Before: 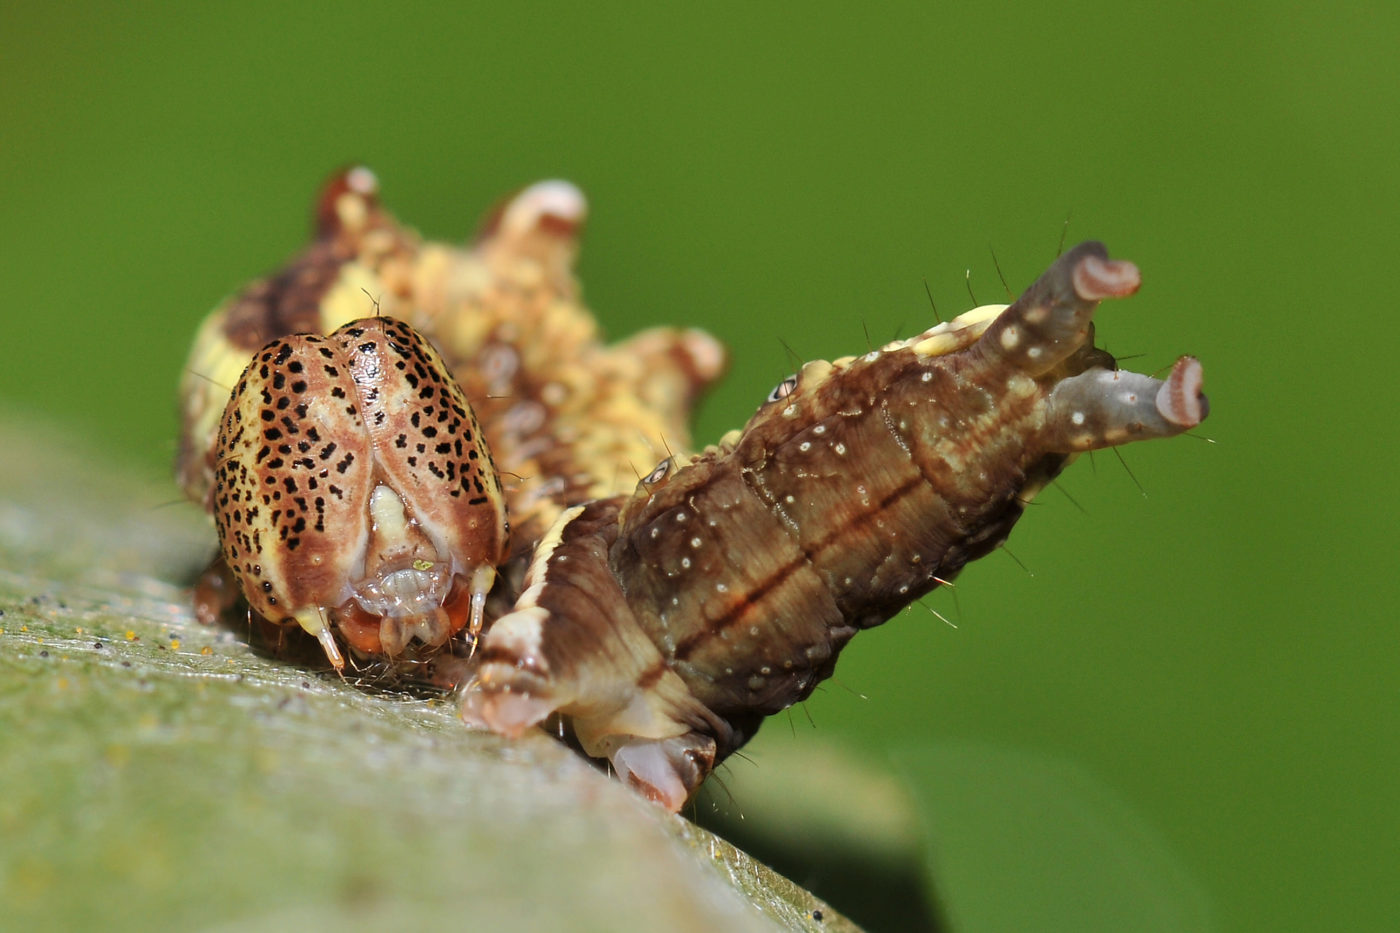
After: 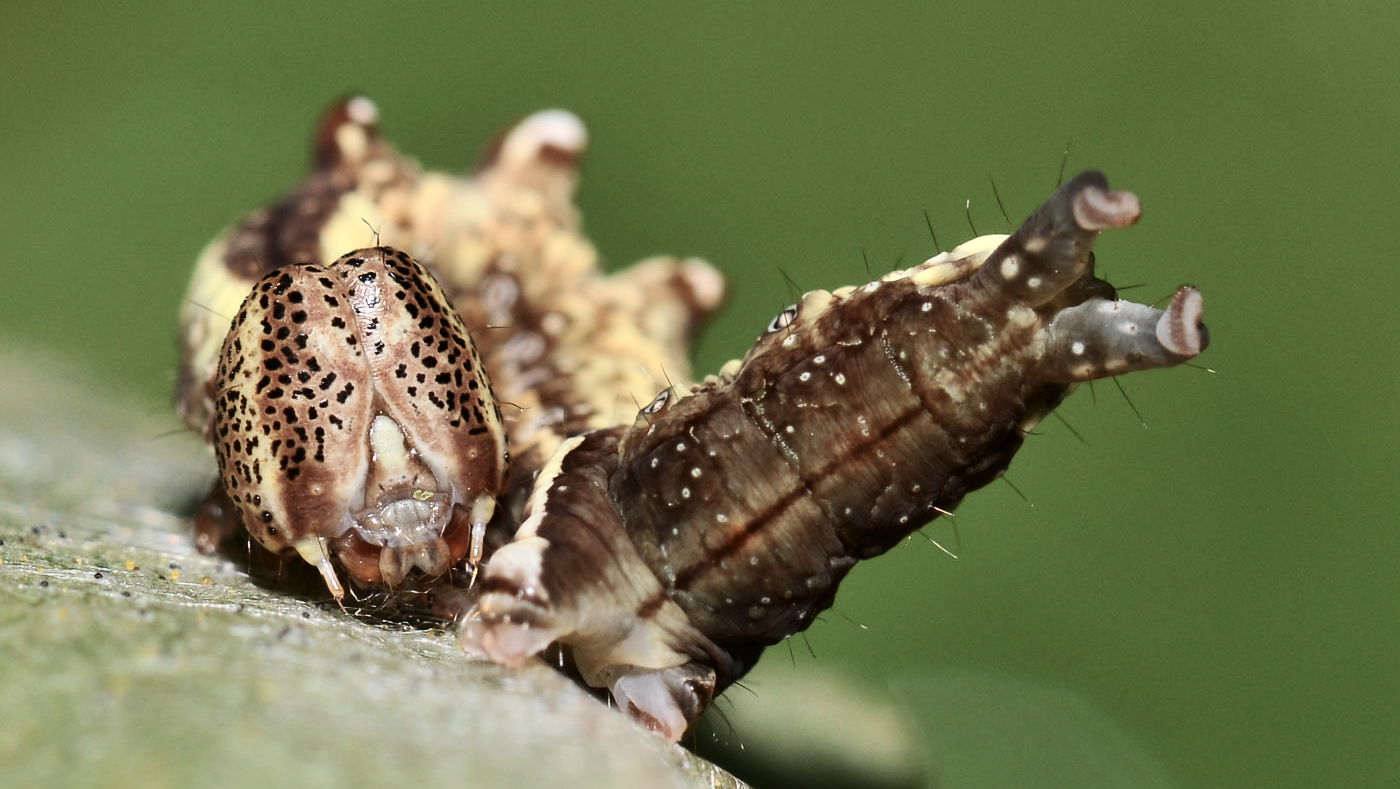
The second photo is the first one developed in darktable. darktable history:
crop: top 7.59%, bottom 7.77%
contrast brightness saturation: contrast 0.252, saturation -0.313
